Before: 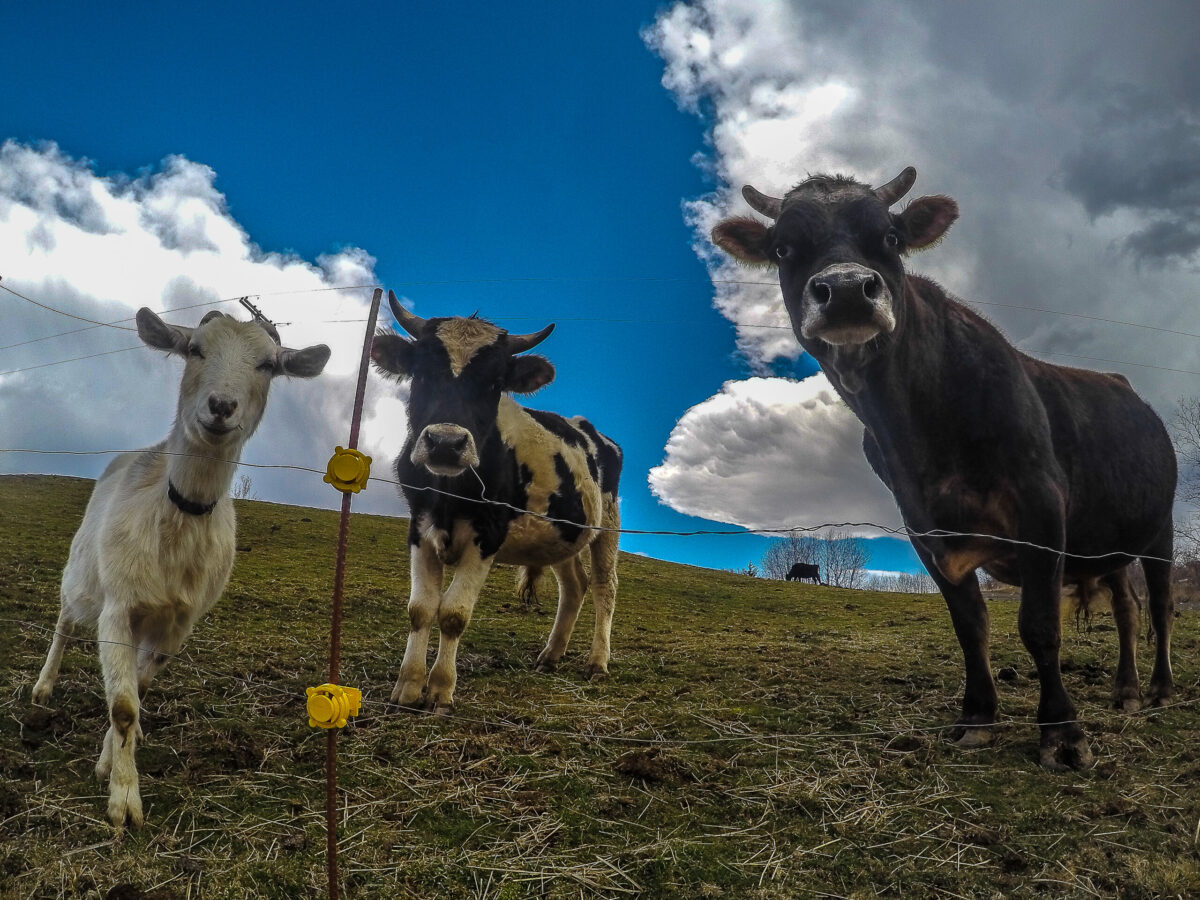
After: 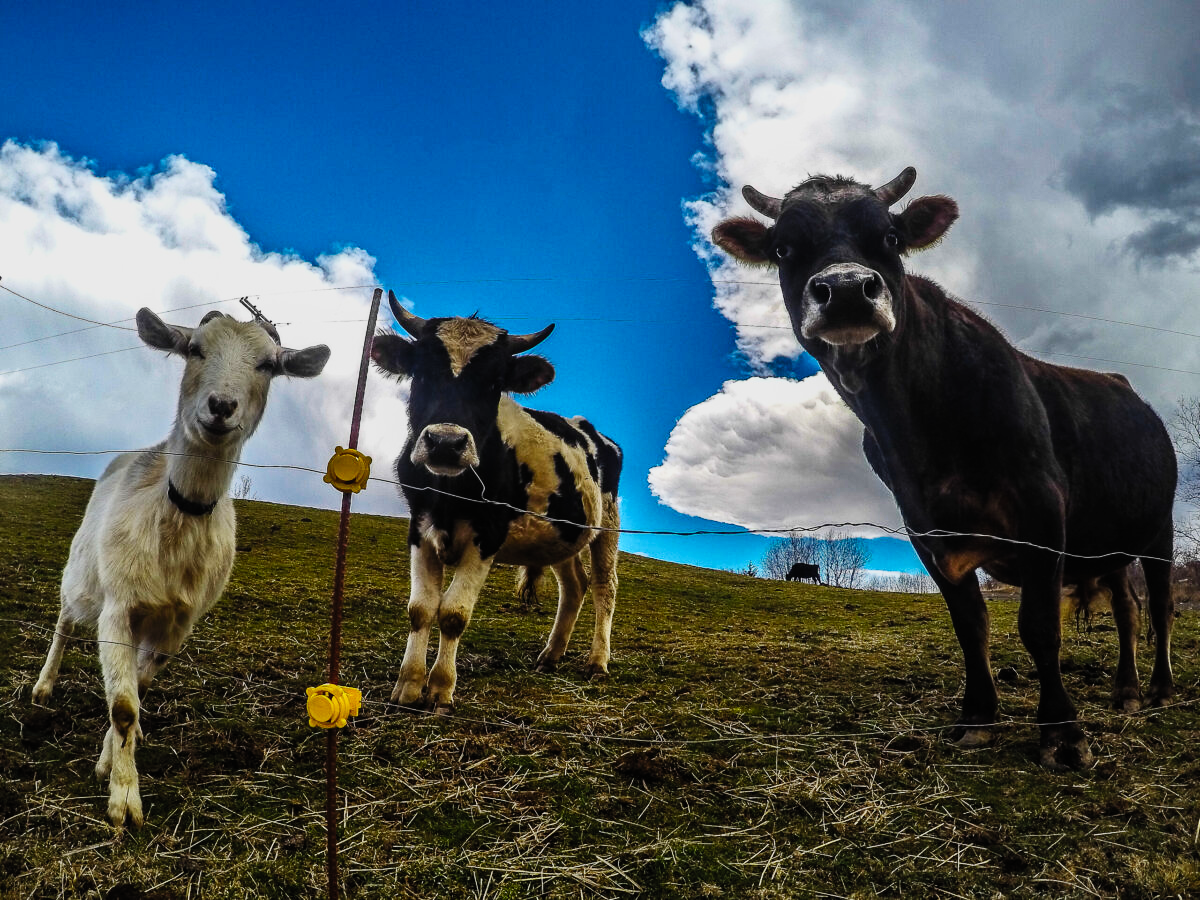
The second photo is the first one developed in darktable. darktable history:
sigmoid: contrast 1.6, skew -0.2, preserve hue 0%, red attenuation 0.1, red rotation 0.035, green attenuation 0.1, green rotation -0.017, blue attenuation 0.15, blue rotation -0.052, base primaries Rec2020
contrast brightness saturation: contrast 0.2, brightness 0.16, saturation 0.22
